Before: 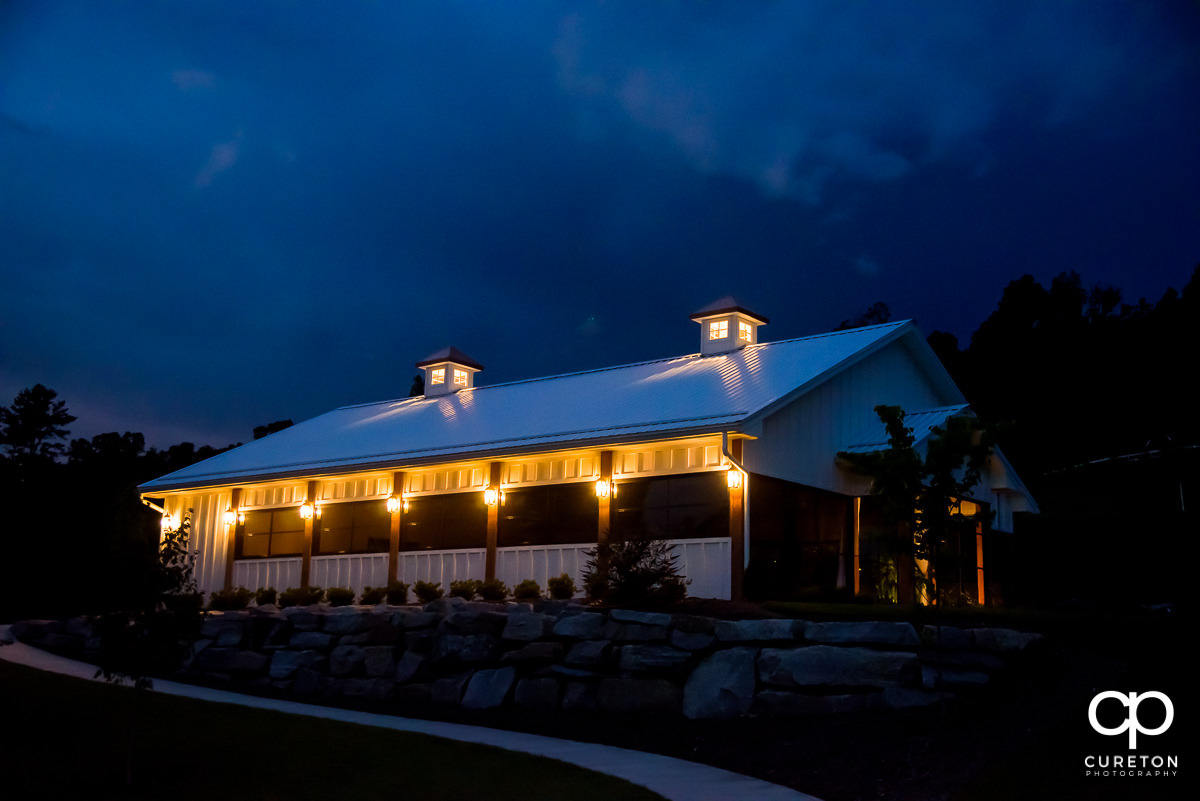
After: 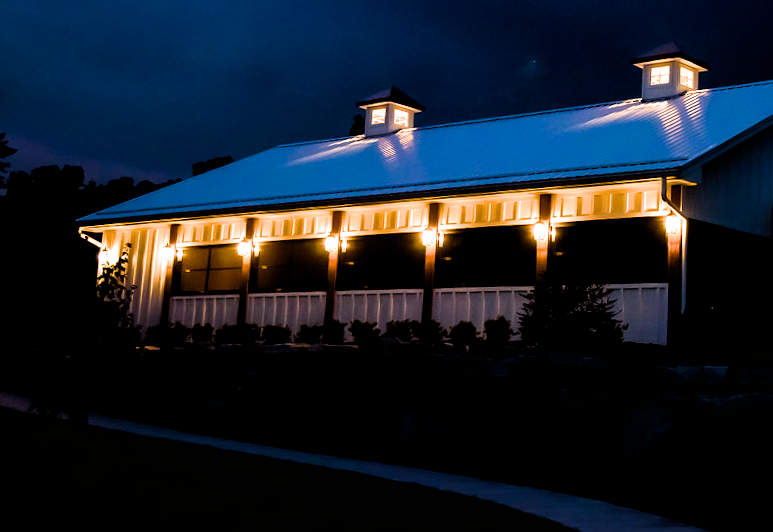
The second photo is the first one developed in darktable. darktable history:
filmic rgb: black relative exposure -3.64 EV, white relative exposure 2.44 EV, hardness 3.29
color balance rgb: perceptual saturation grading › global saturation 25.736%, perceptual saturation grading › highlights -28.953%, perceptual saturation grading › shadows 32.814%, perceptual brilliance grading › highlights 10.111%, perceptual brilliance grading › shadows -4.66%, global vibrance 20%
crop and rotate: angle -1.14°, left 3.717%, top 31.591%, right 29.904%
